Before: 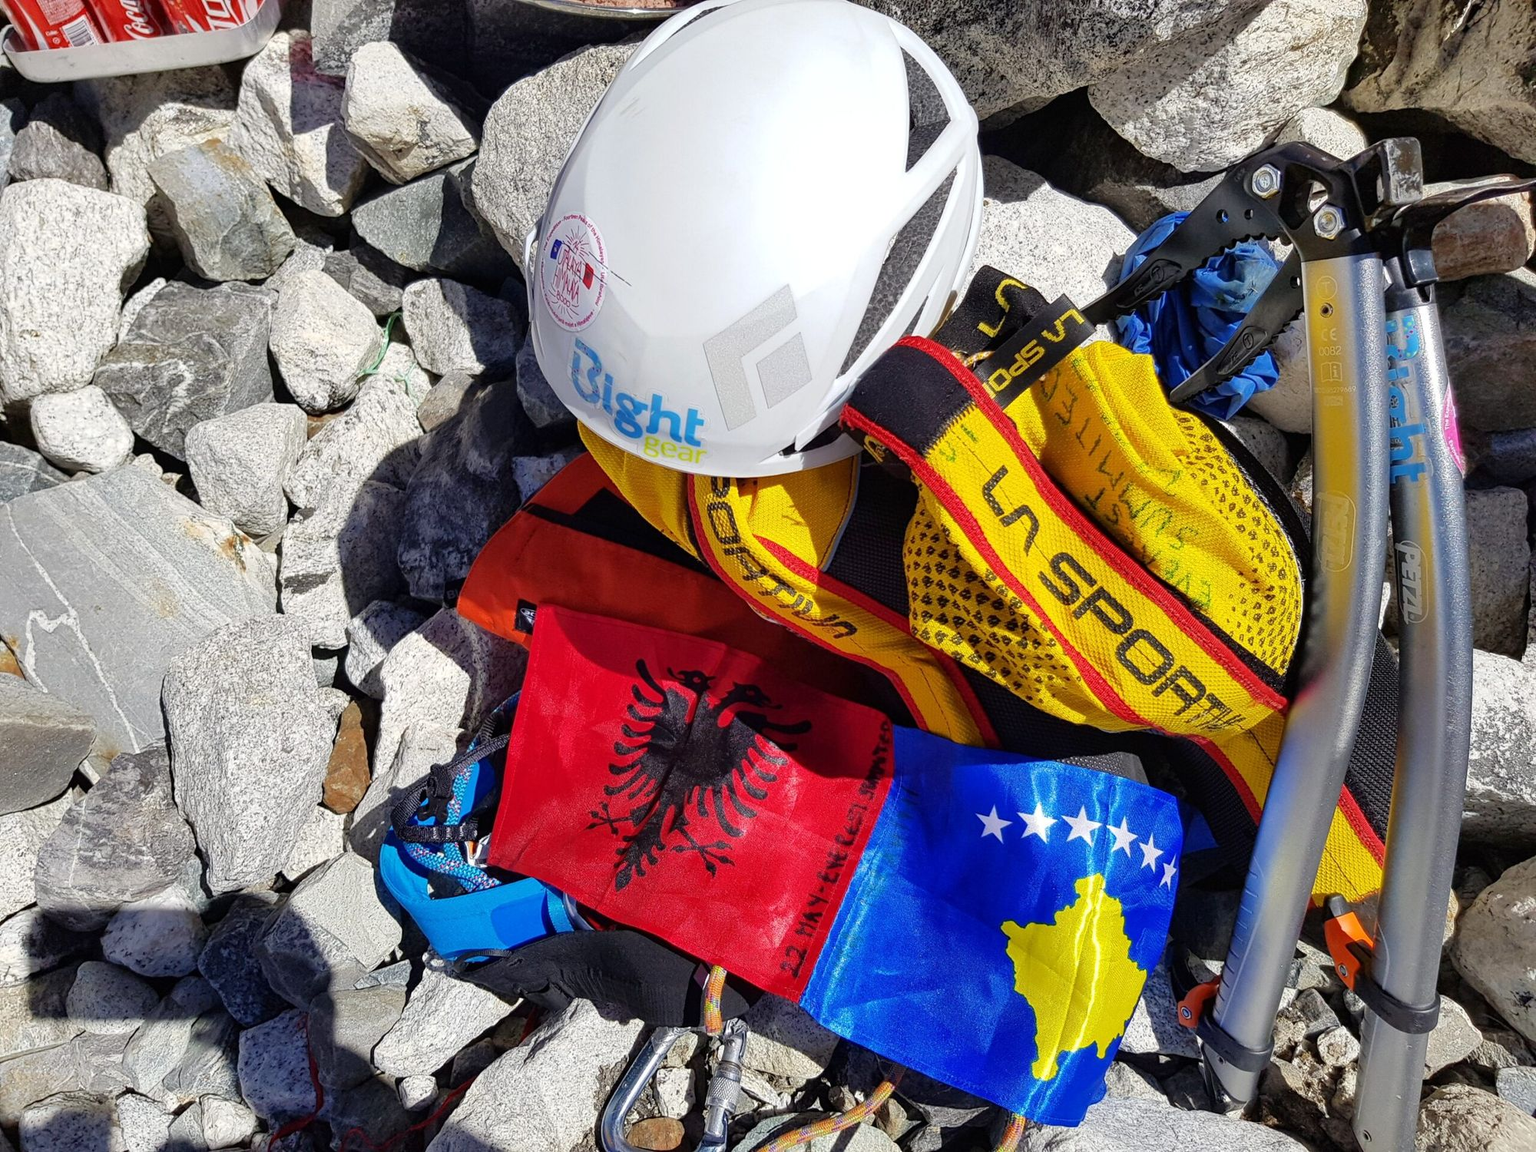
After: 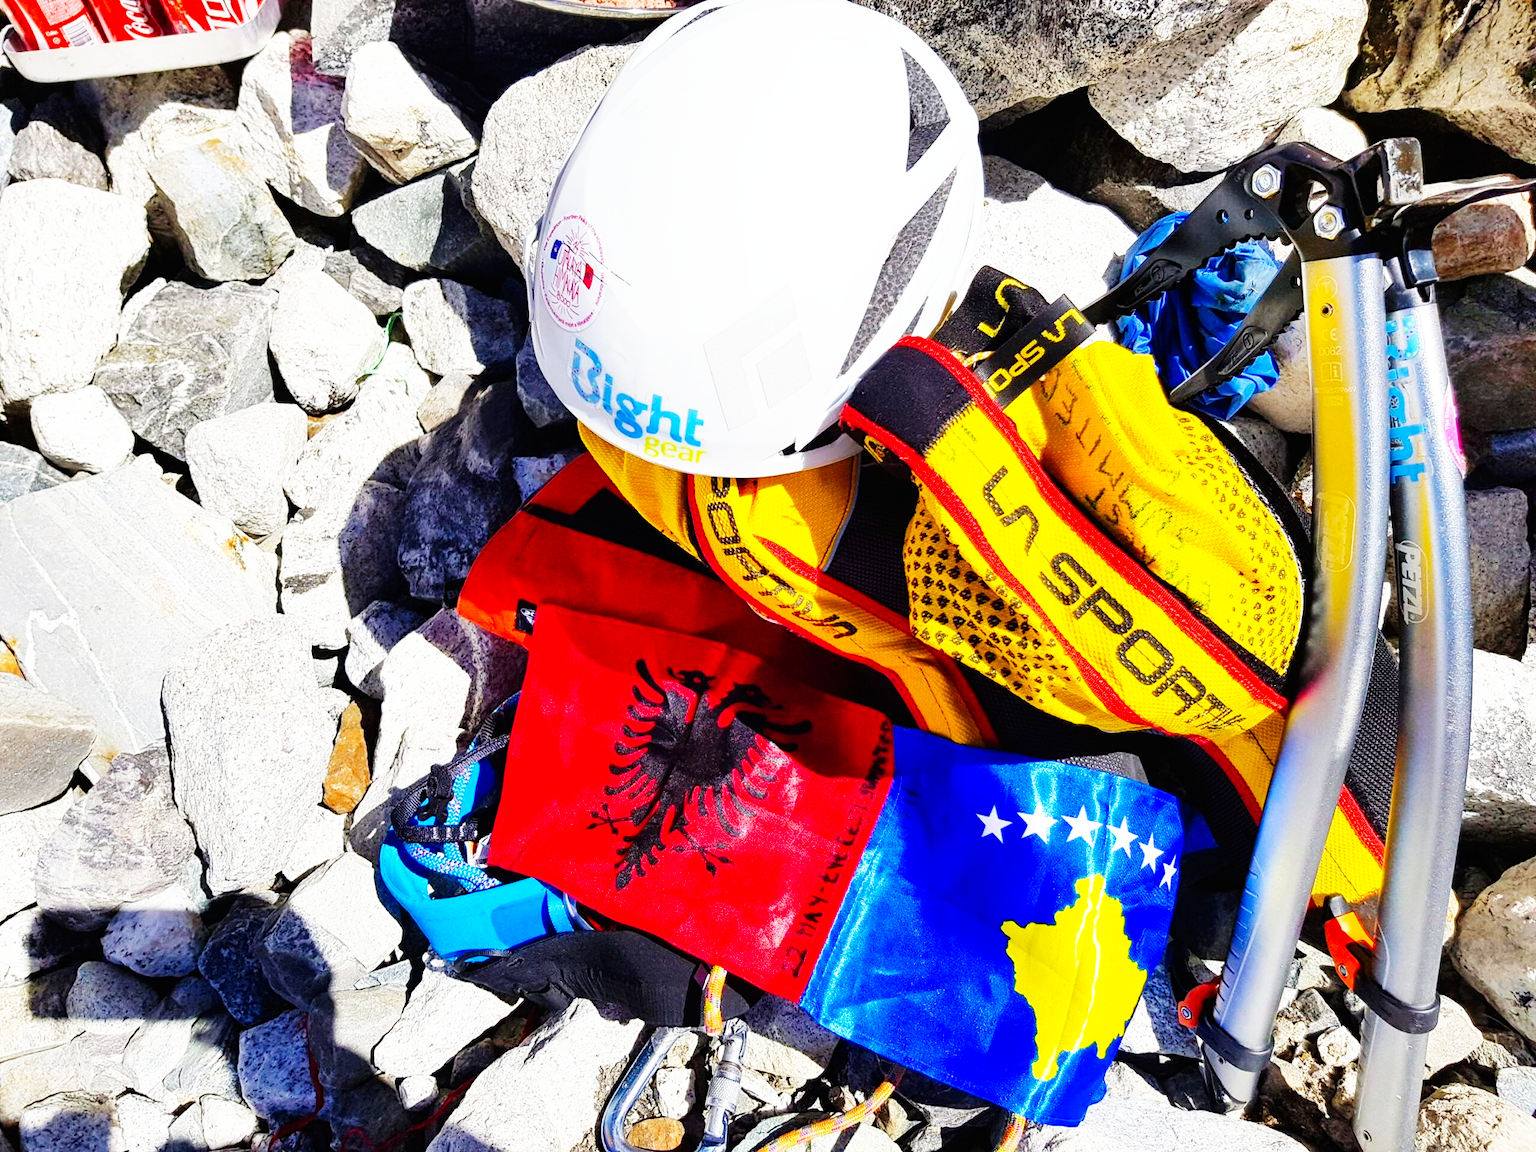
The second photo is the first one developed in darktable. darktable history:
color balance rgb: perceptual saturation grading › global saturation 10%, global vibrance 20%
base curve: curves: ch0 [(0, 0) (0.007, 0.004) (0.027, 0.03) (0.046, 0.07) (0.207, 0.54) (0.442, 0.872) (0.673, 0.972) (1, 1)], preserve colors none
